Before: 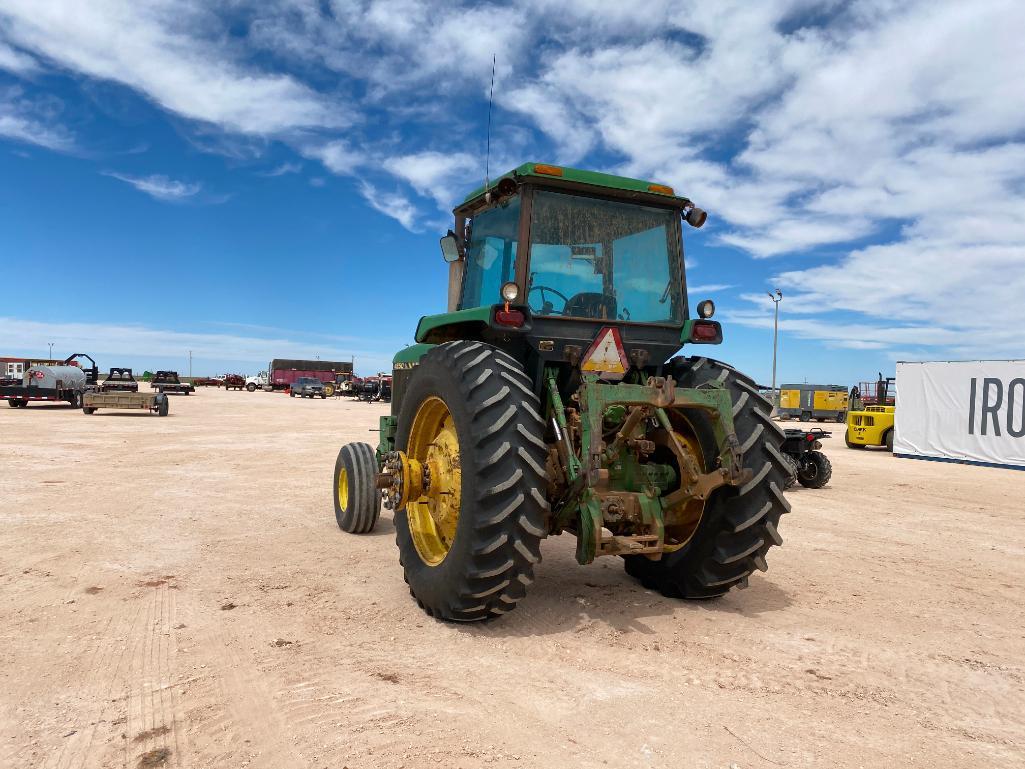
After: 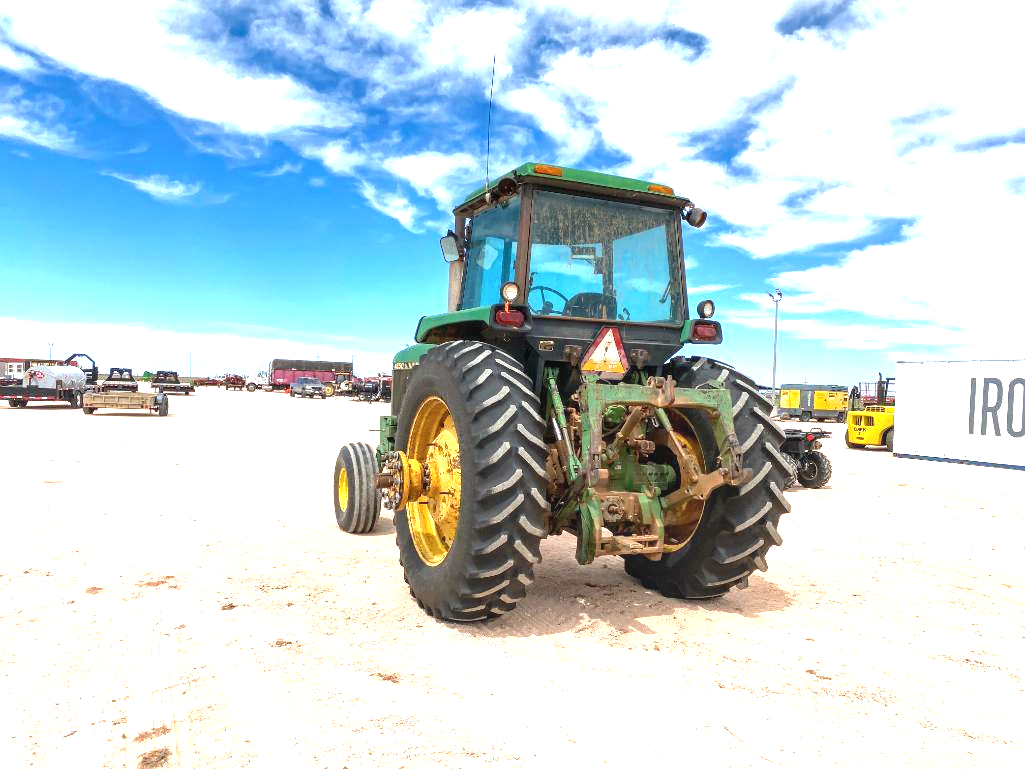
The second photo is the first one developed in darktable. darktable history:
local contrast: on, module defaults
exposure: black level correction 0, exposure 1.4 EV, compensate highlight preservation false
